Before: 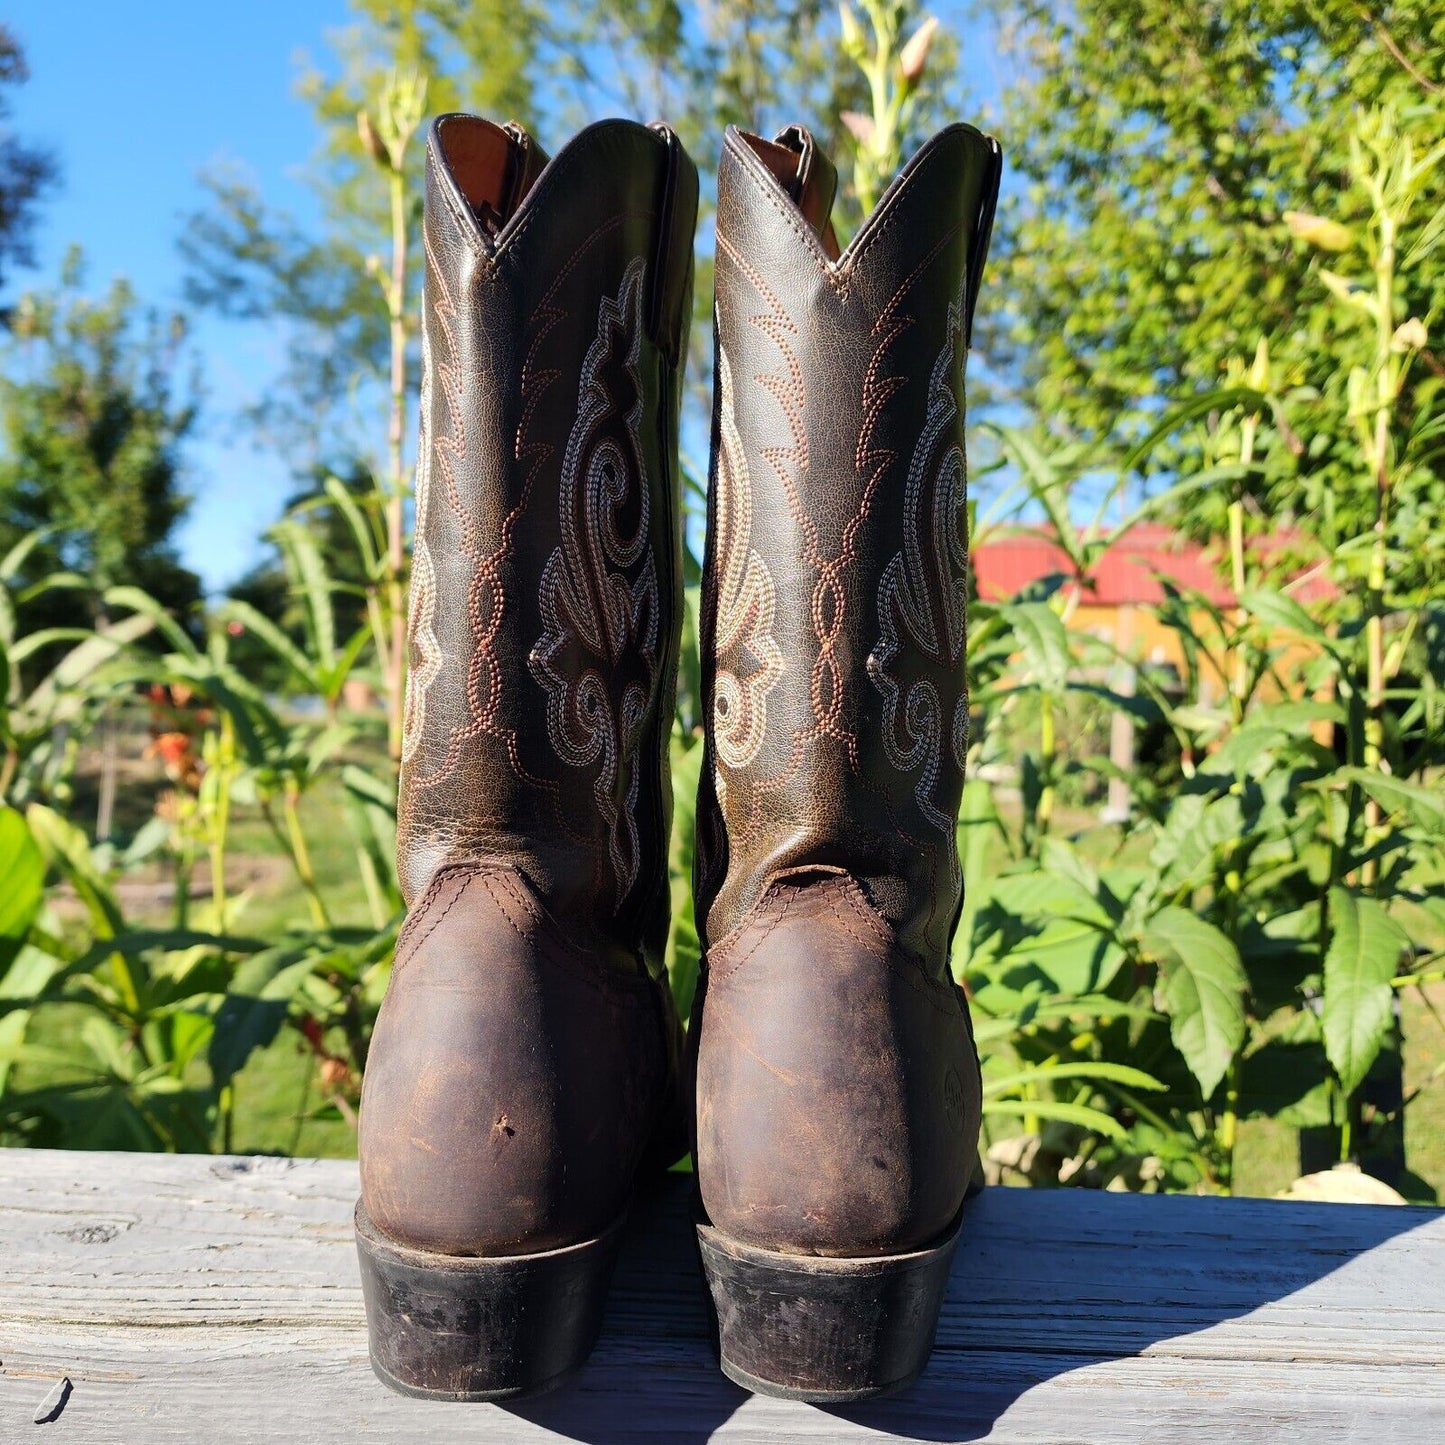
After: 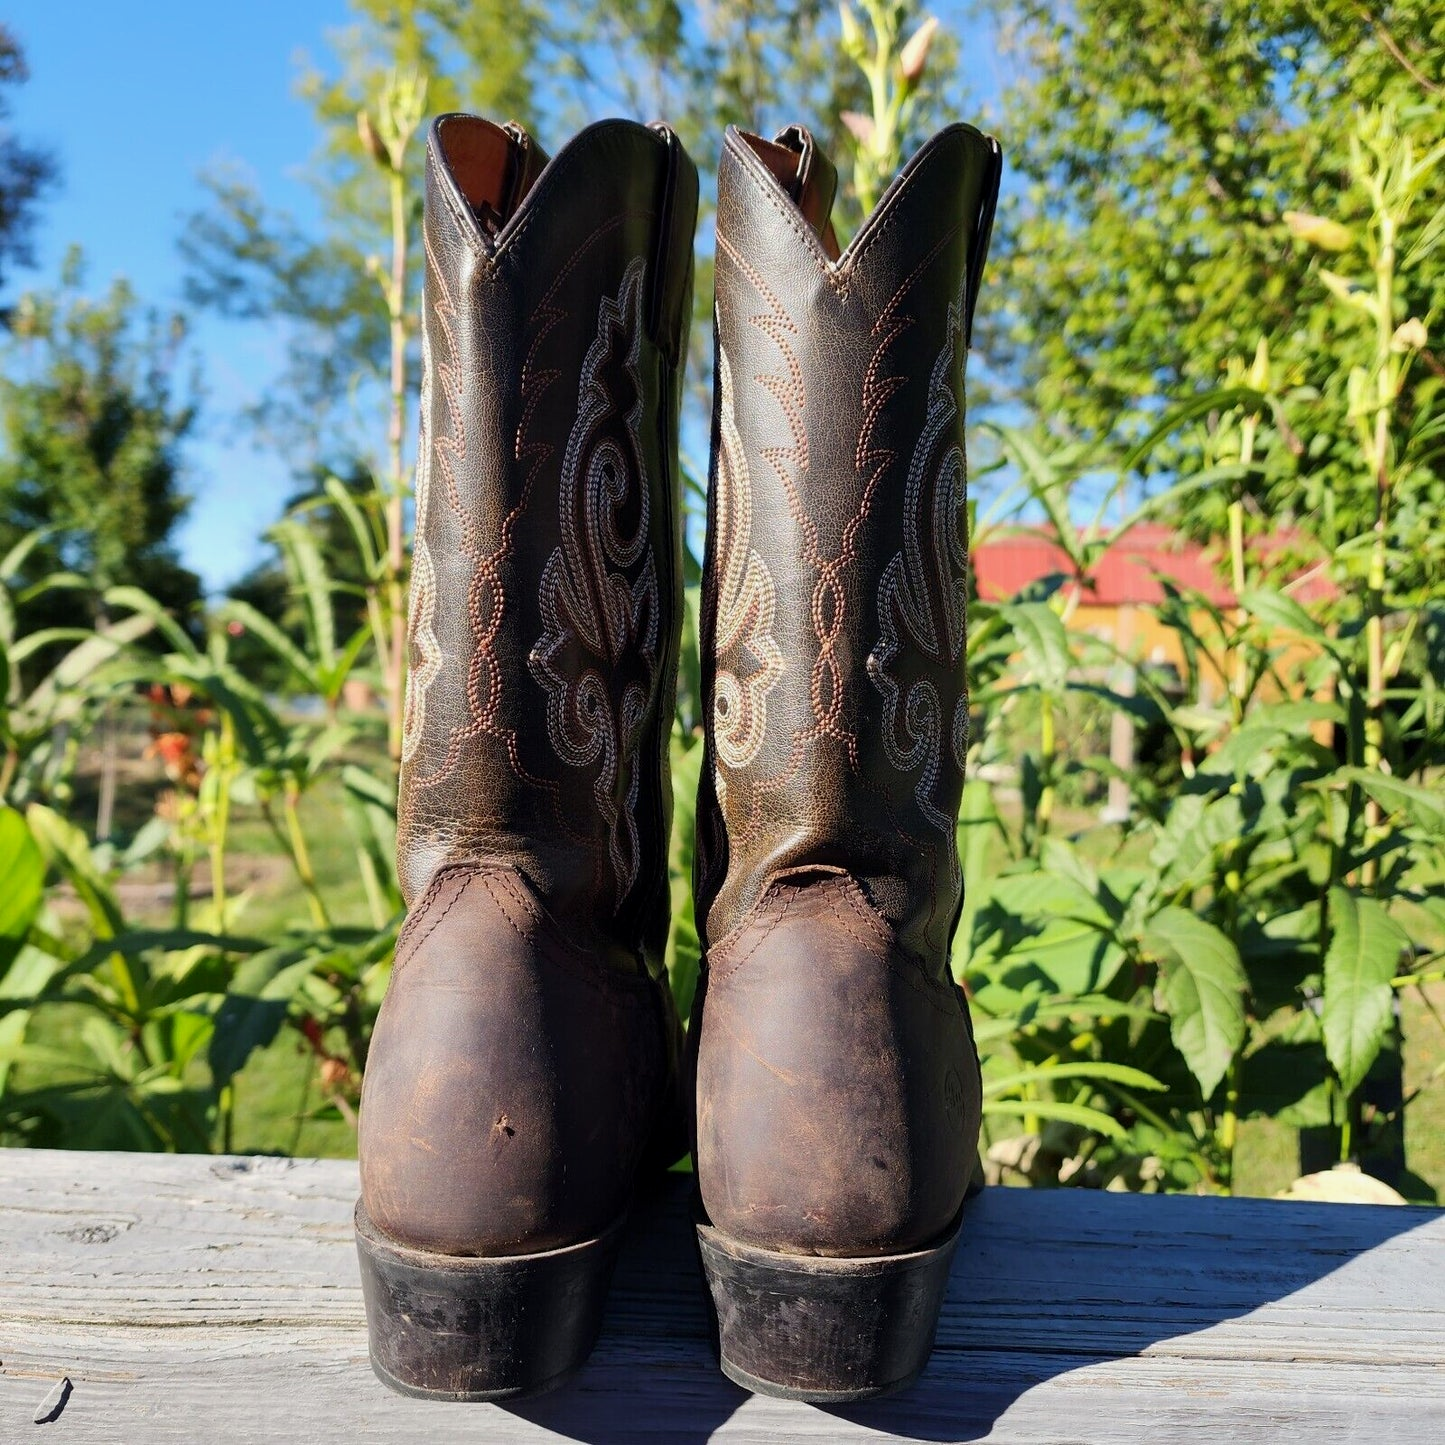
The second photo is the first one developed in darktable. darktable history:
exposure: black level correction 0.001, exposure -0.124 EV, compensate highlight preservation false
tone equalizer: on, module defaults
